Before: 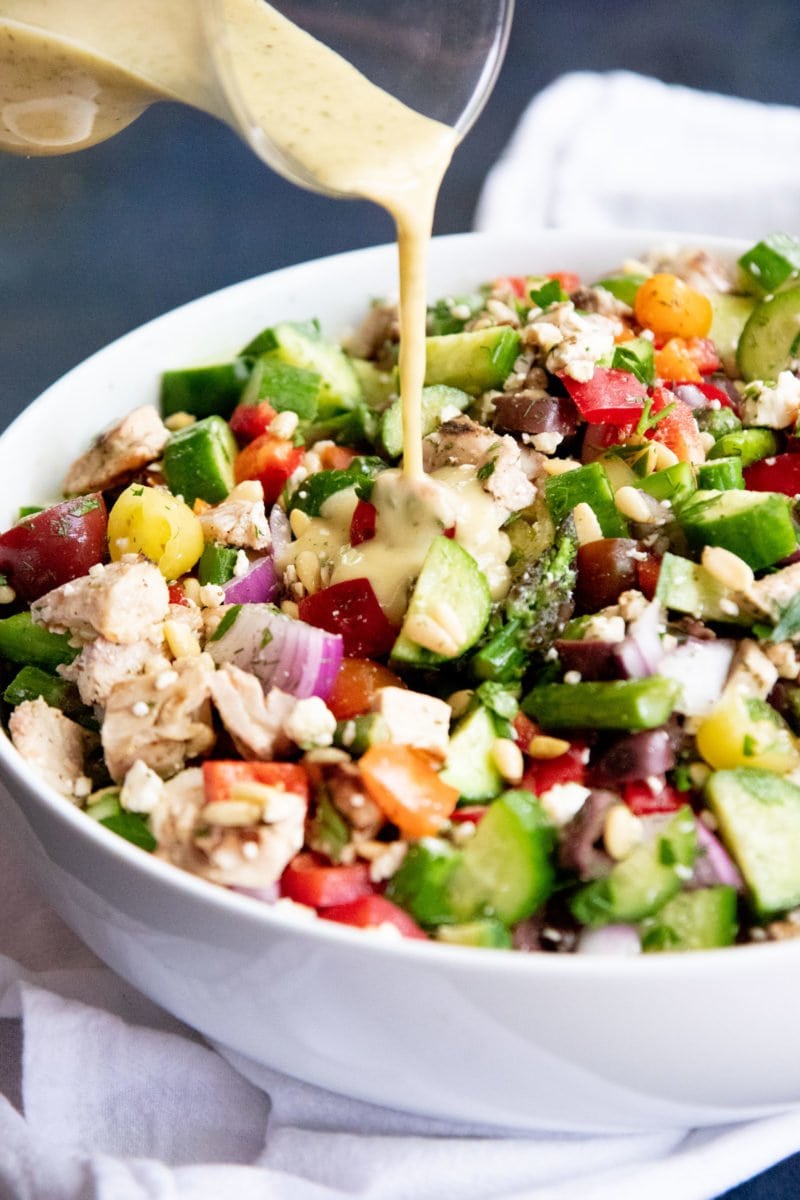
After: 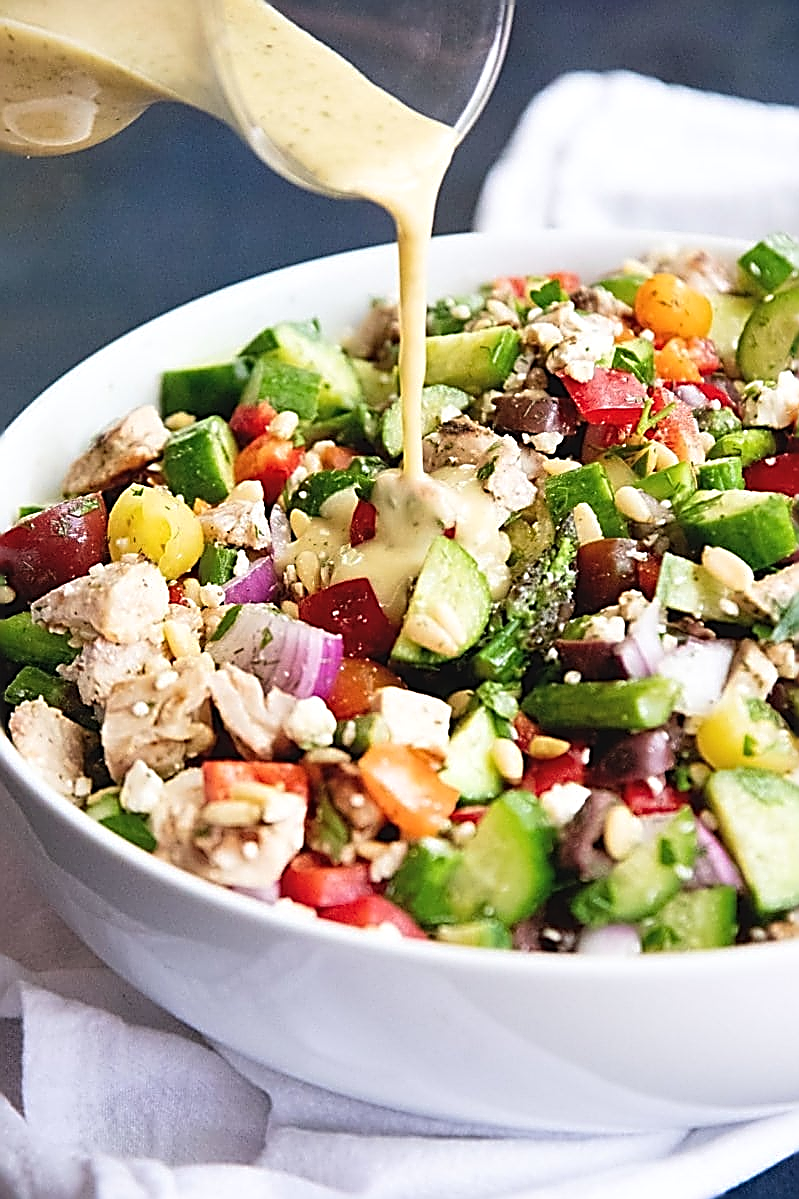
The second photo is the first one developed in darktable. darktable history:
exposure: black level correction -0.005, exposure 0.054 EV, compensate highlight preservation false
sharpen: amount 1.861
